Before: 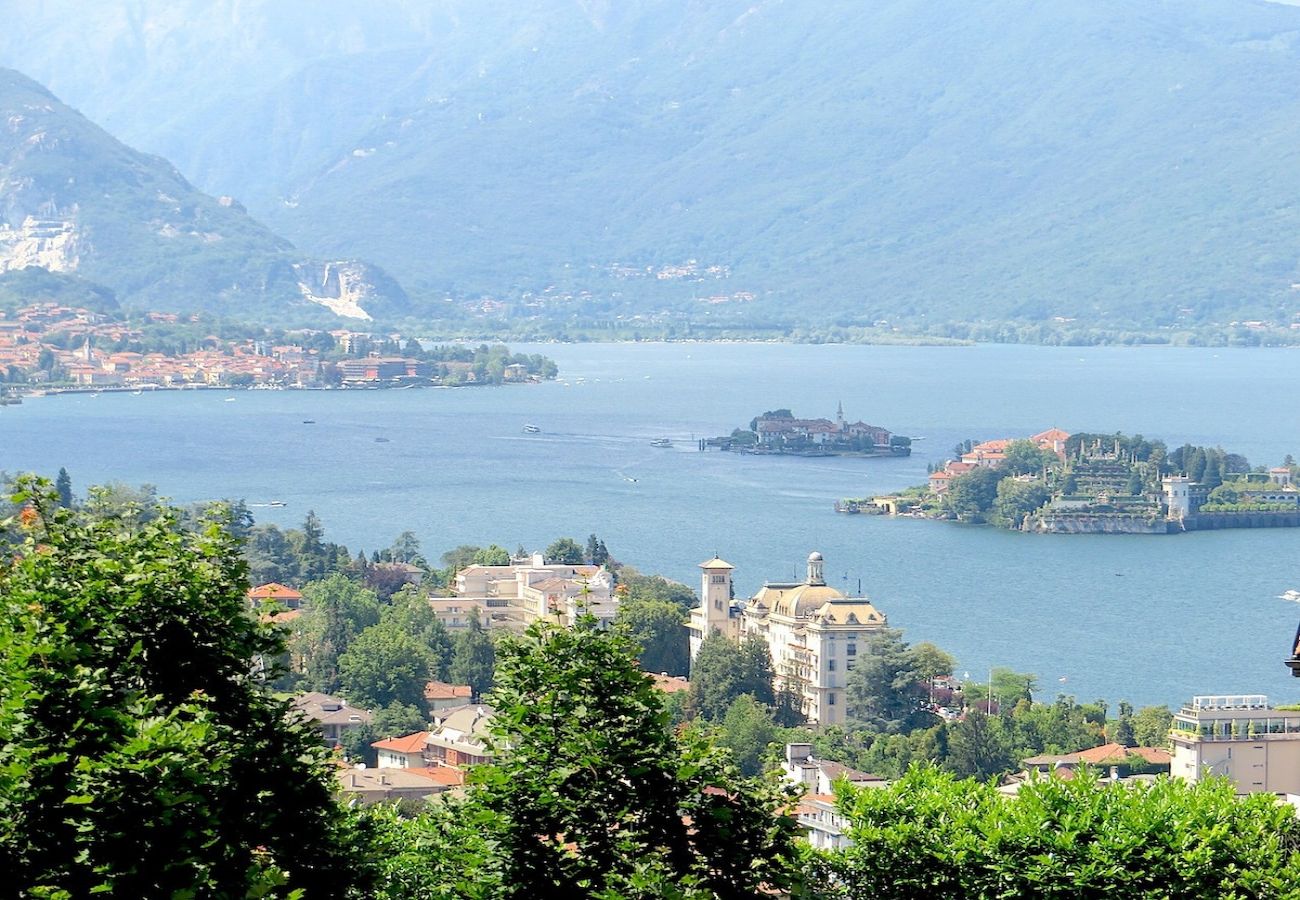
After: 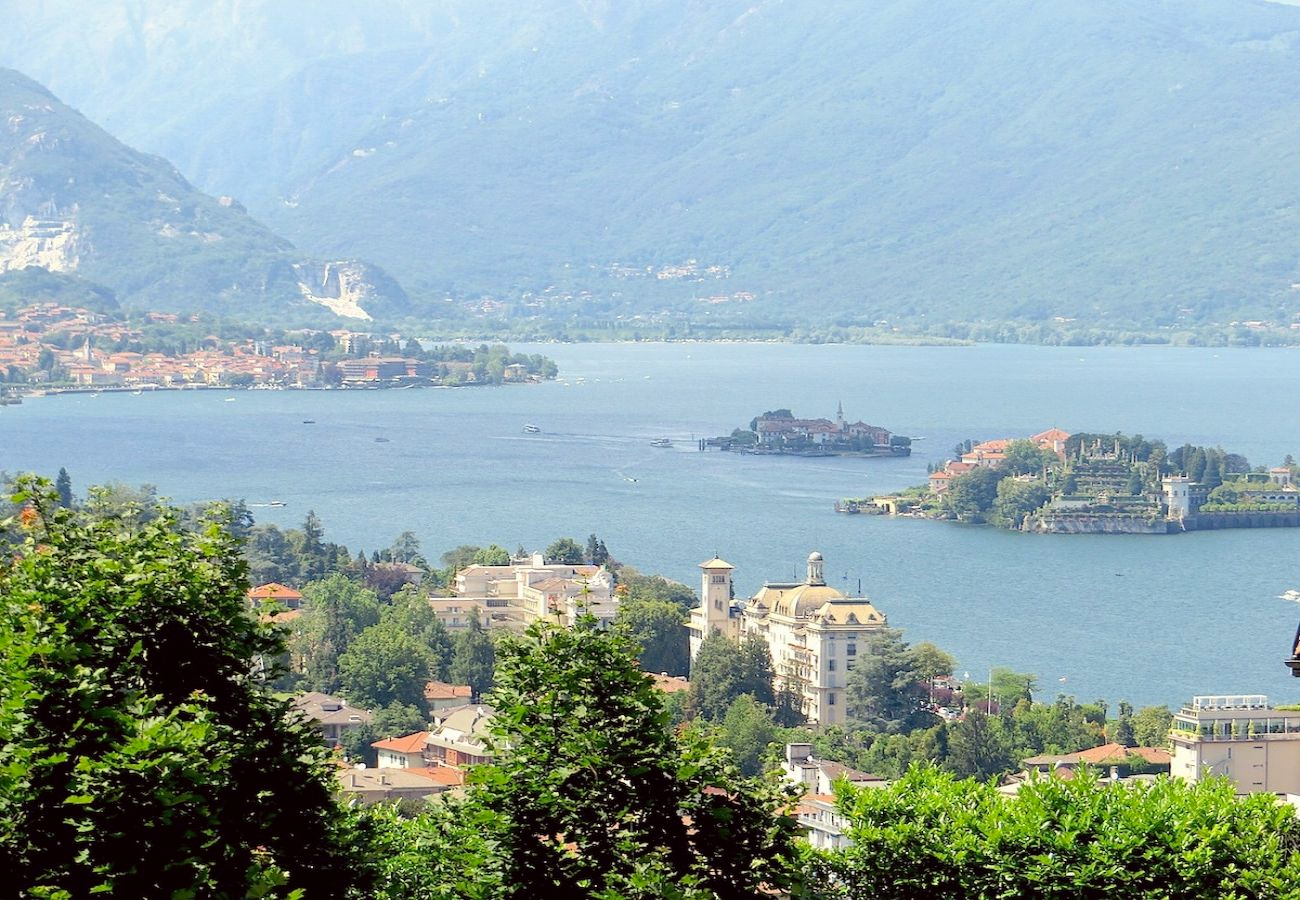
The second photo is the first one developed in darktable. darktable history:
color correction: highlights a* -0.95, highlights b* 4.5, shadows a* 3.55
